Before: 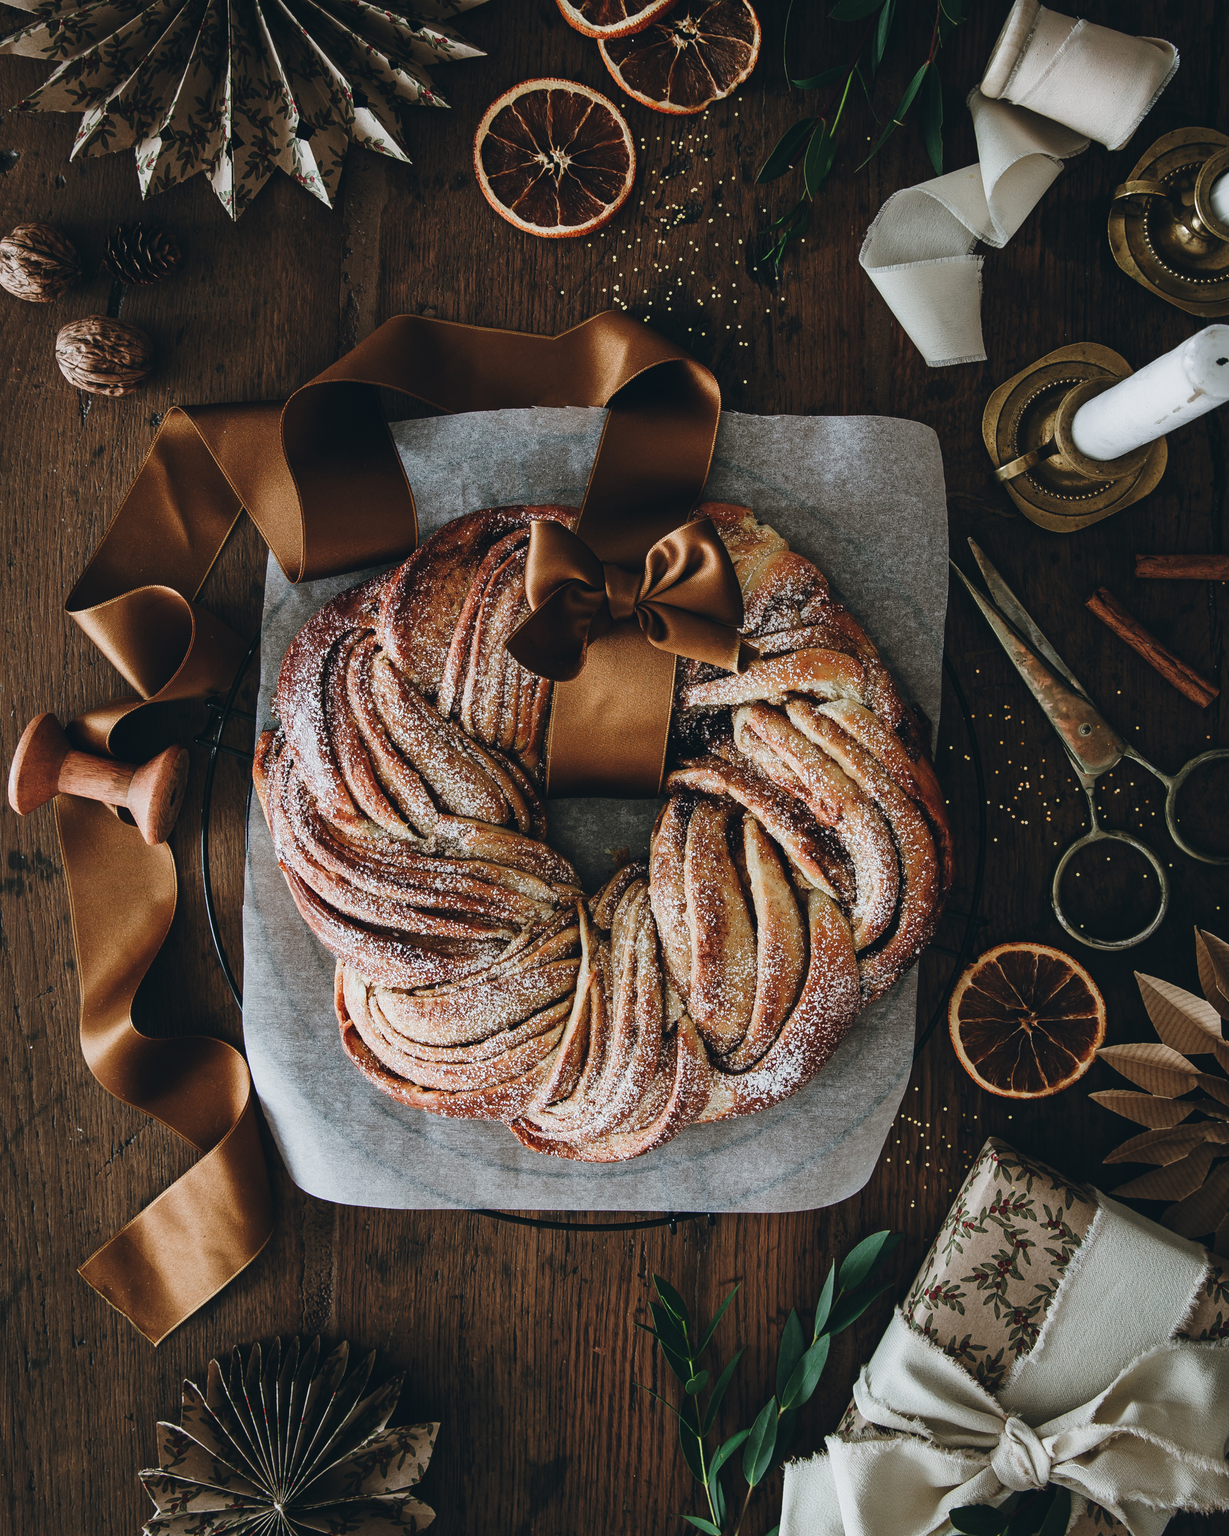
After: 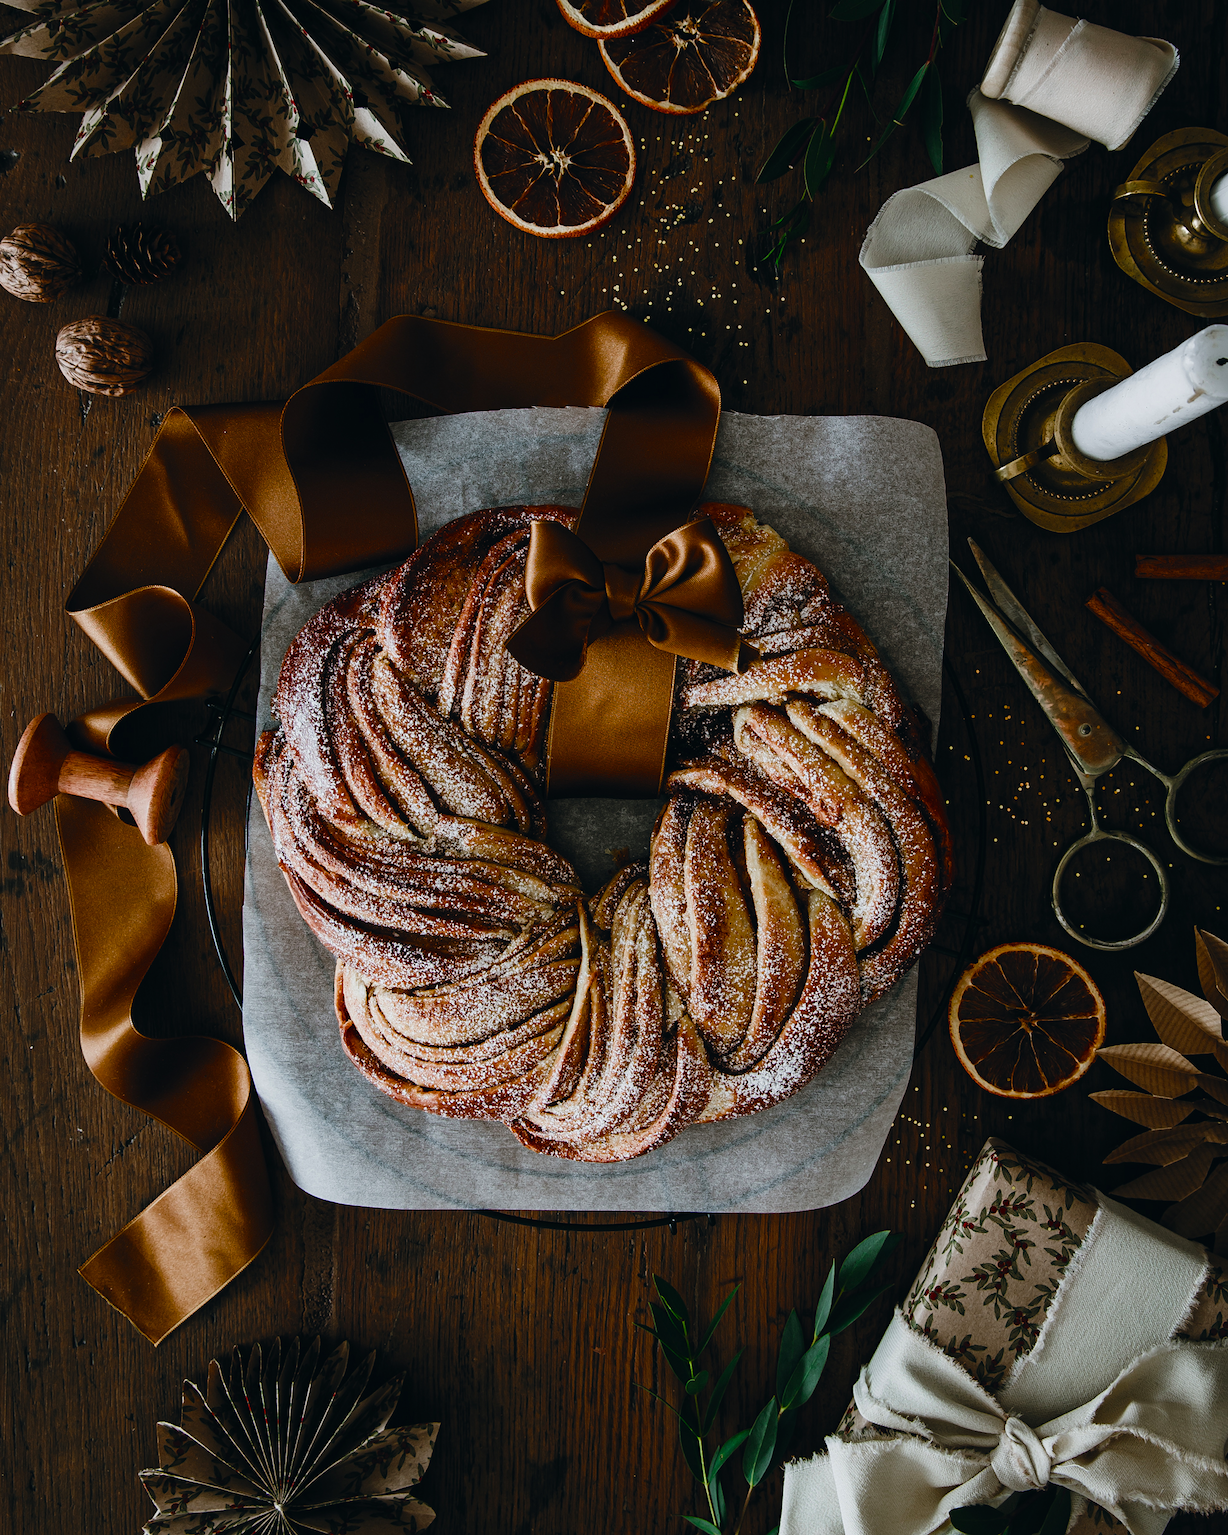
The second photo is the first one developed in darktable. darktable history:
color balance rgb: shadows lift › chroma 0.925%, shadows lift › hue 114.83°, power › luminance -14.849%, perceptual saturation grading › global saturation 25.764%, saturation formula JzAzBz (2021)
